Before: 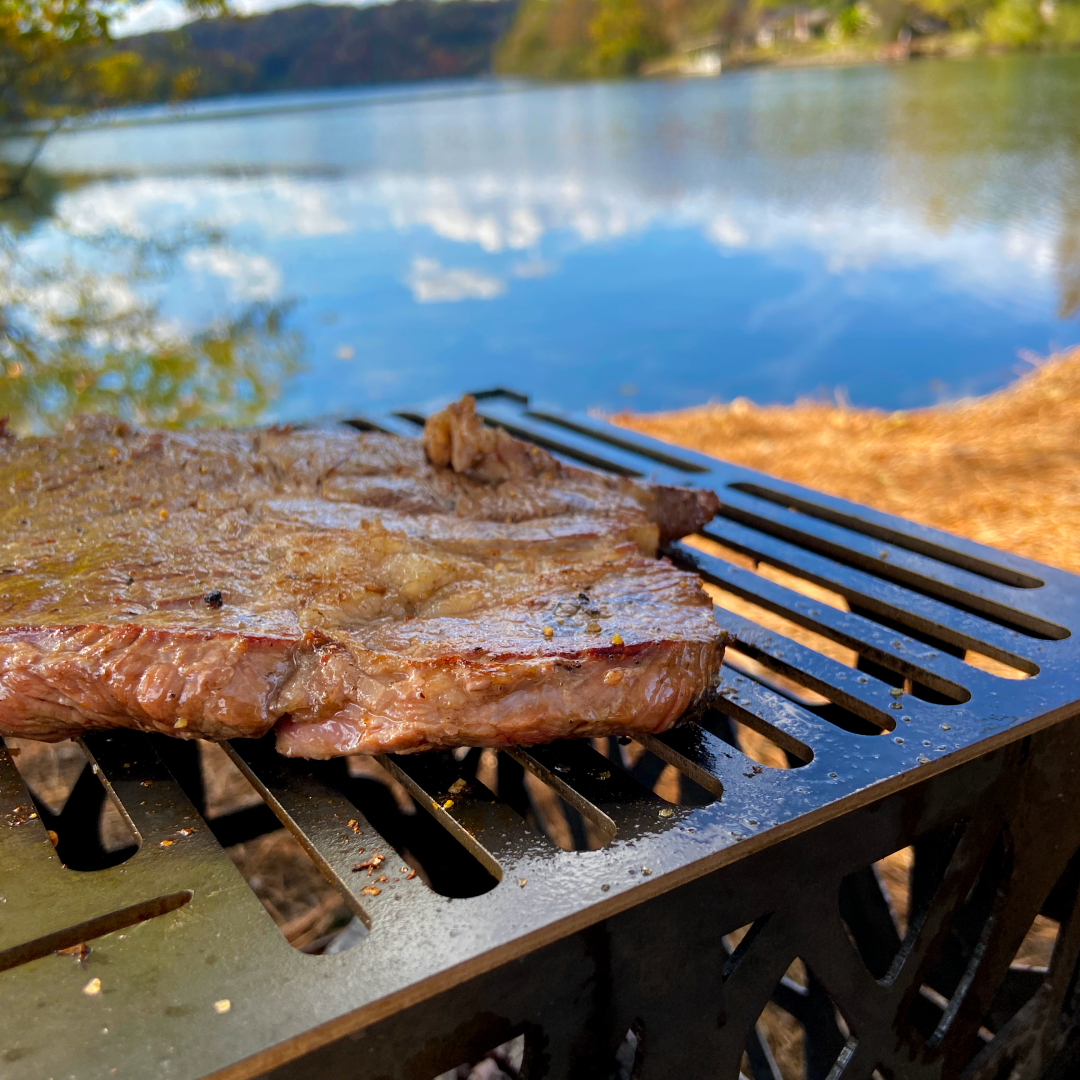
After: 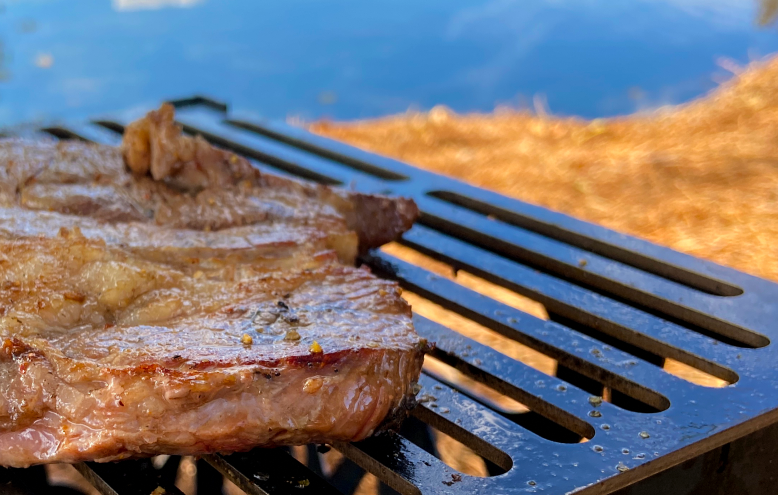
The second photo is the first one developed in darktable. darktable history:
exposure: compensate highlight preservation false
grain: coarseness 0.81 ISO, strength 1.34%, mid-tones bias 0%
crop and rotate: left 27.938%, top 27.046%, bottom 27.046%
